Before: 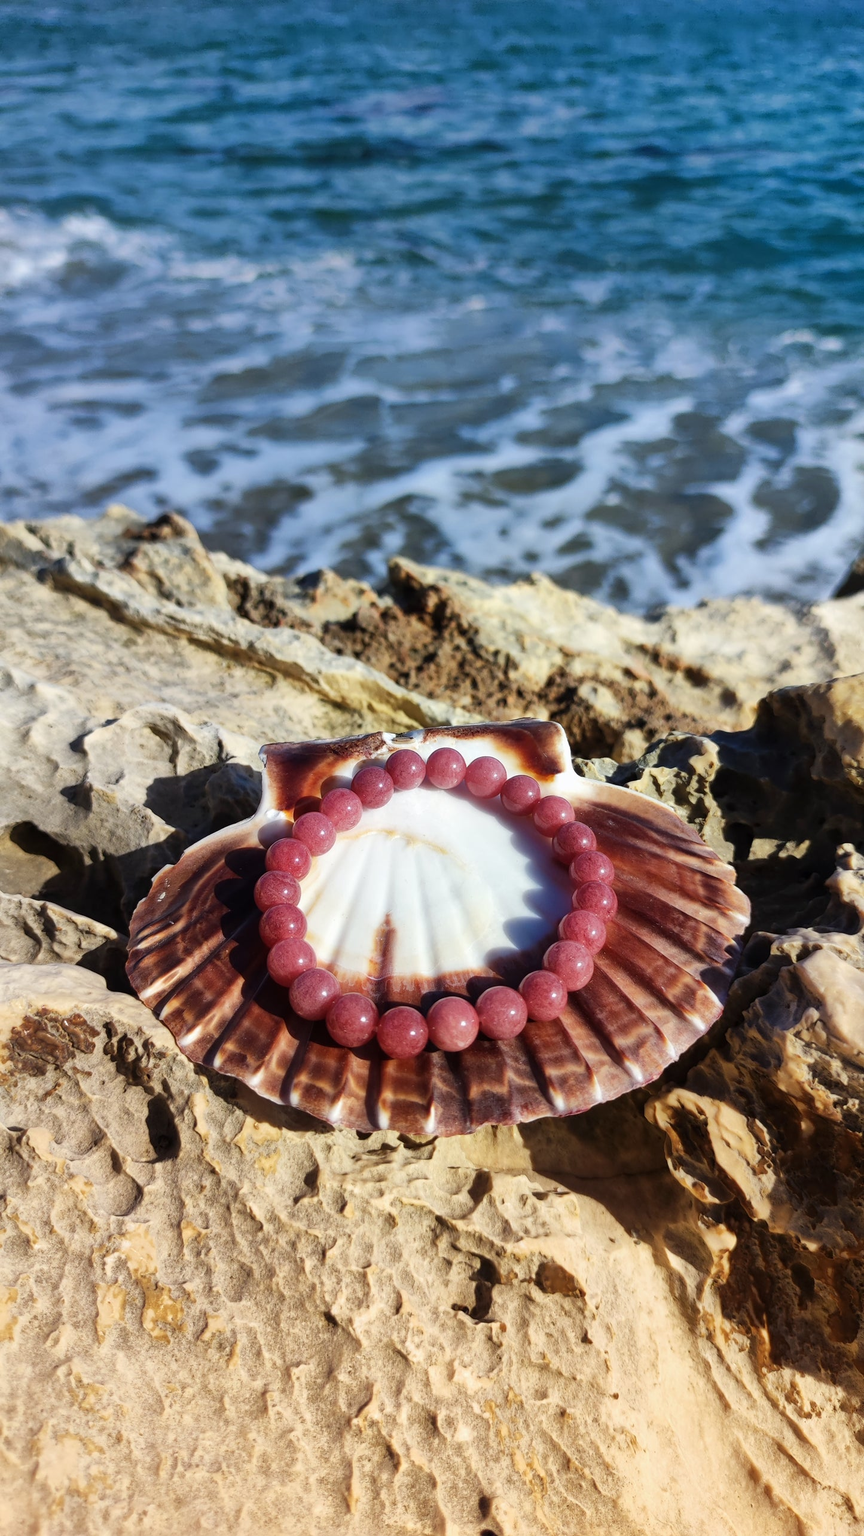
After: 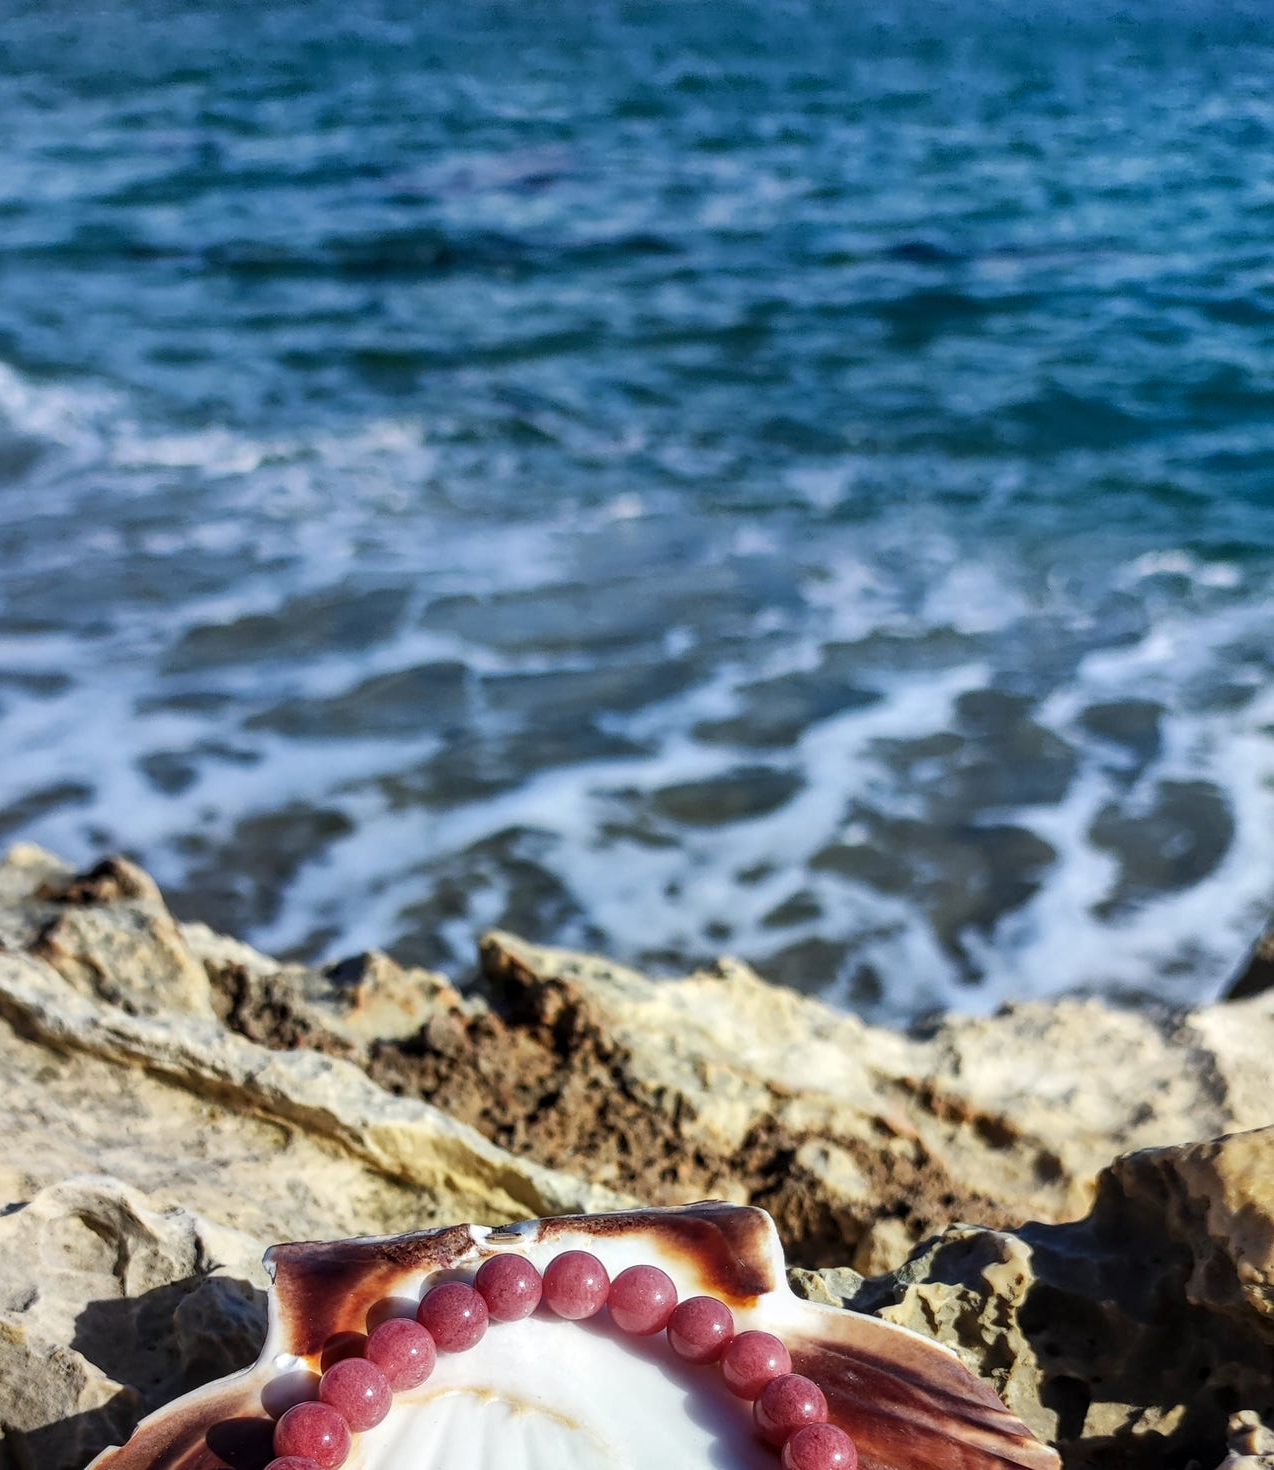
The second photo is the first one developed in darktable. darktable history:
crop and rotate: left 11.812%, bottom 42.776%
local contrast: detail 130%
